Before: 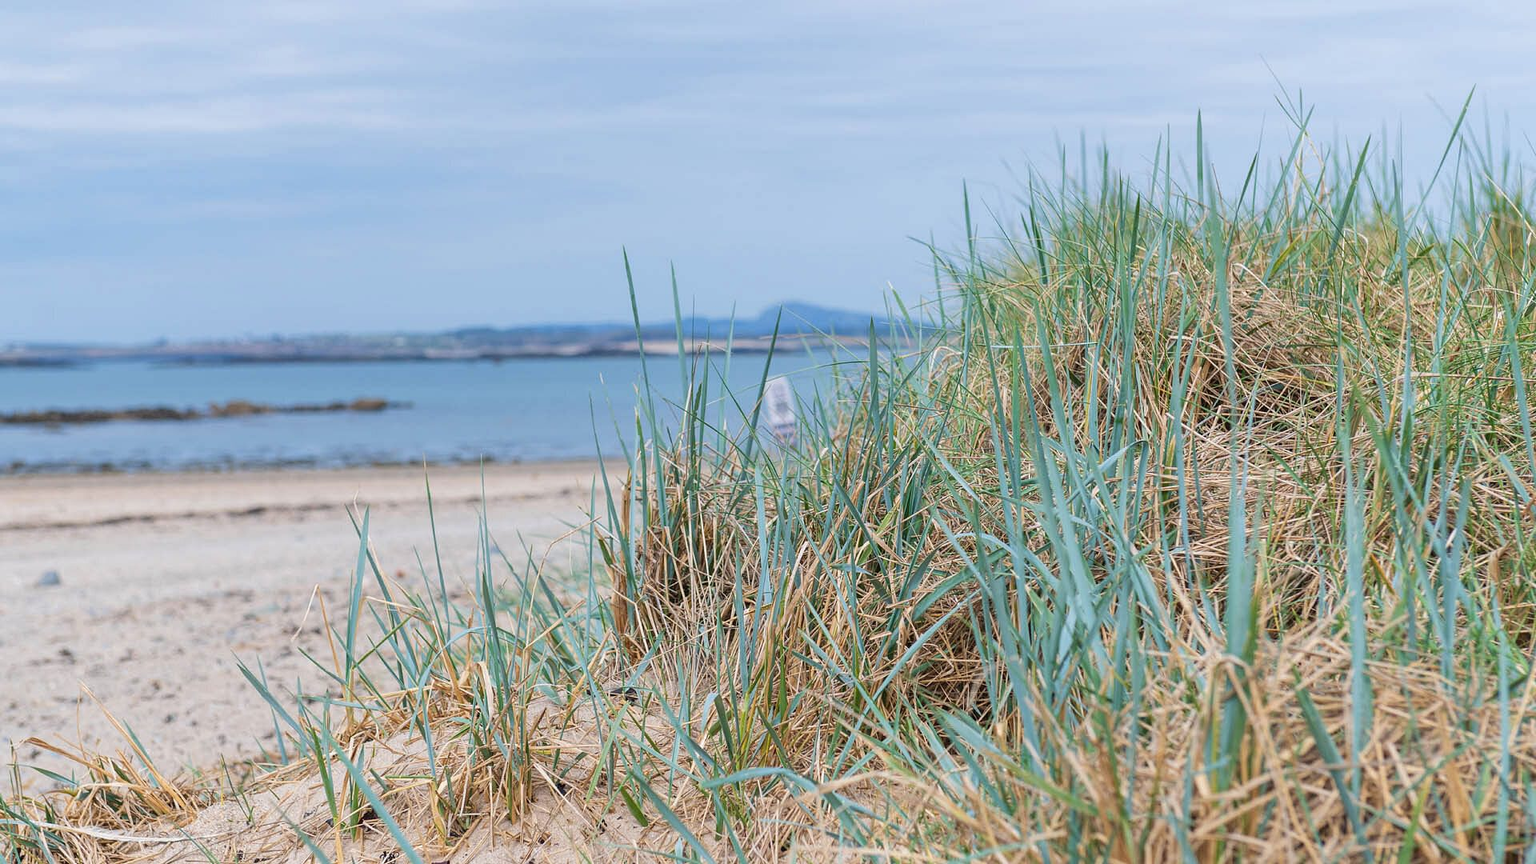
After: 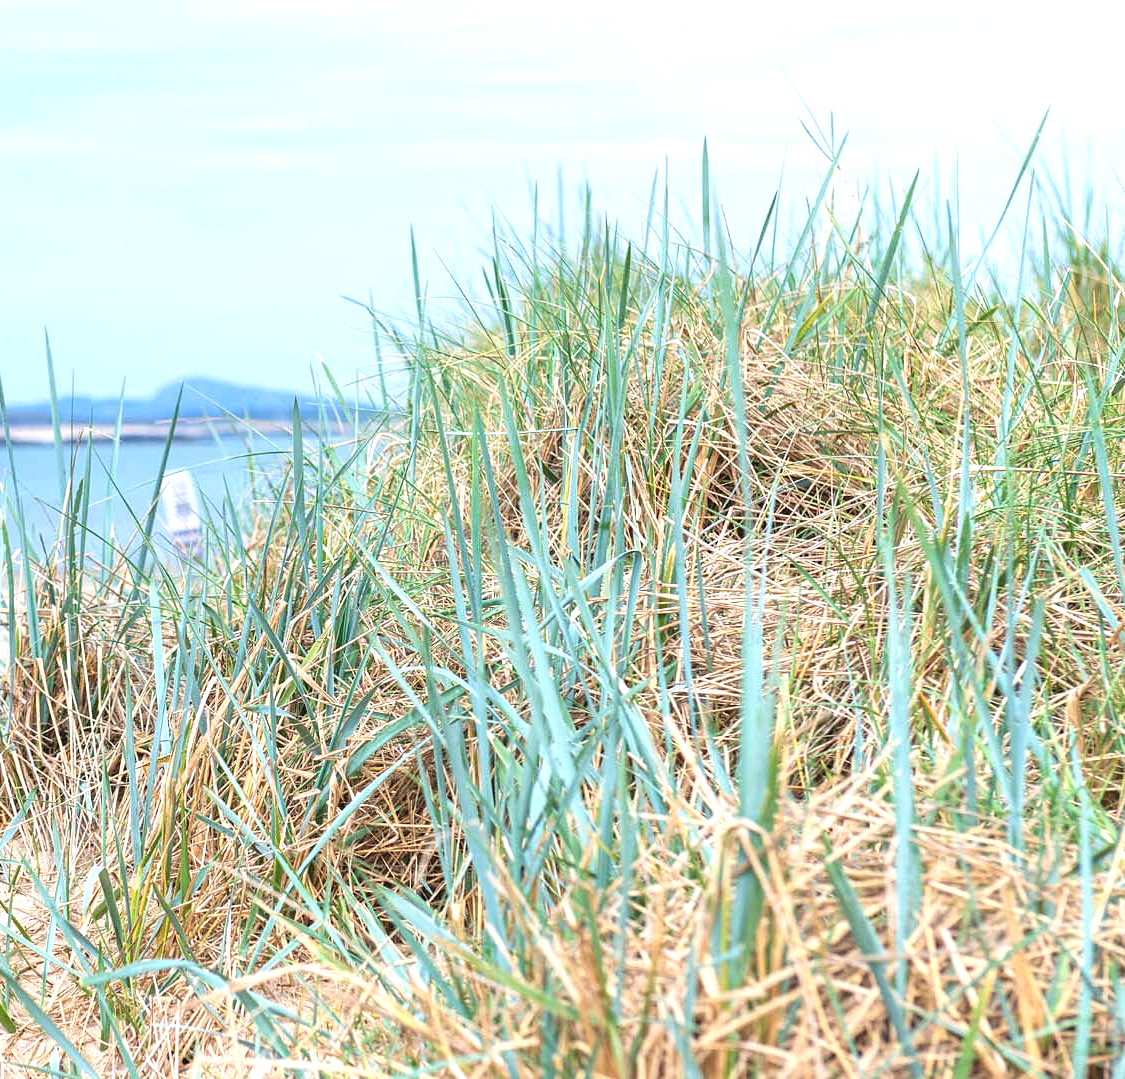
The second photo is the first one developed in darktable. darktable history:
exposure: exposure 0.943 EV, compensate highlight preservation false
crop: left 41.402%
